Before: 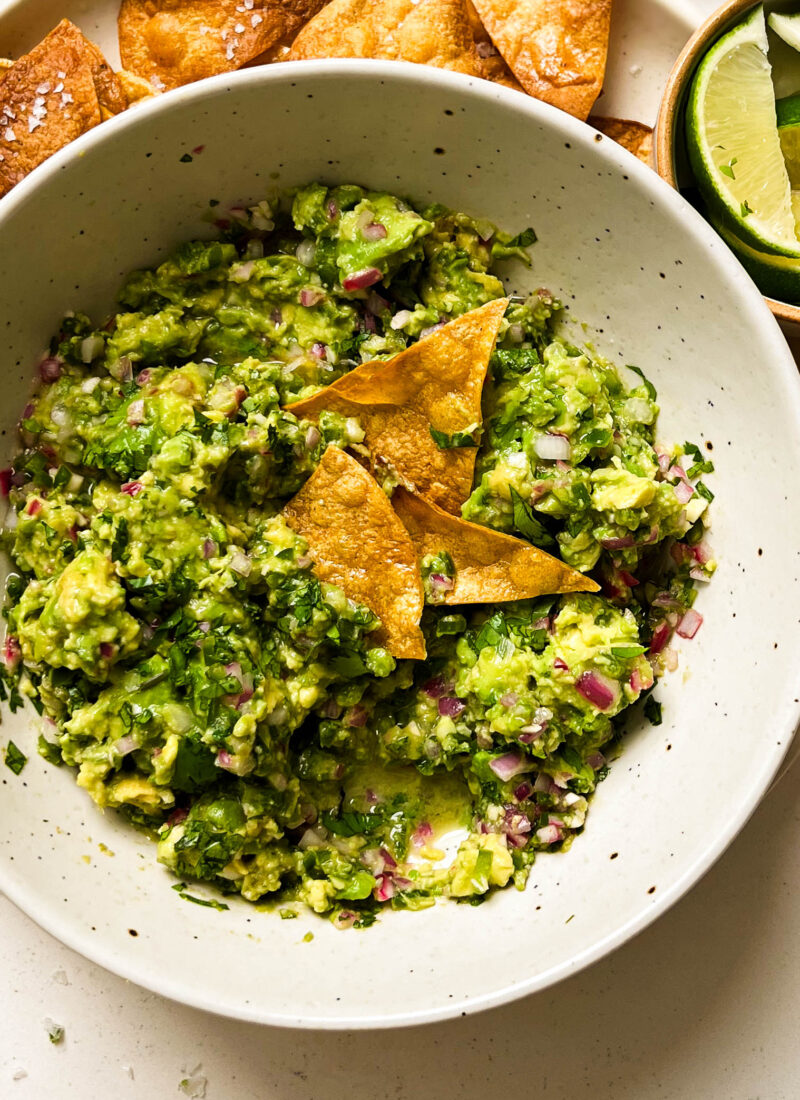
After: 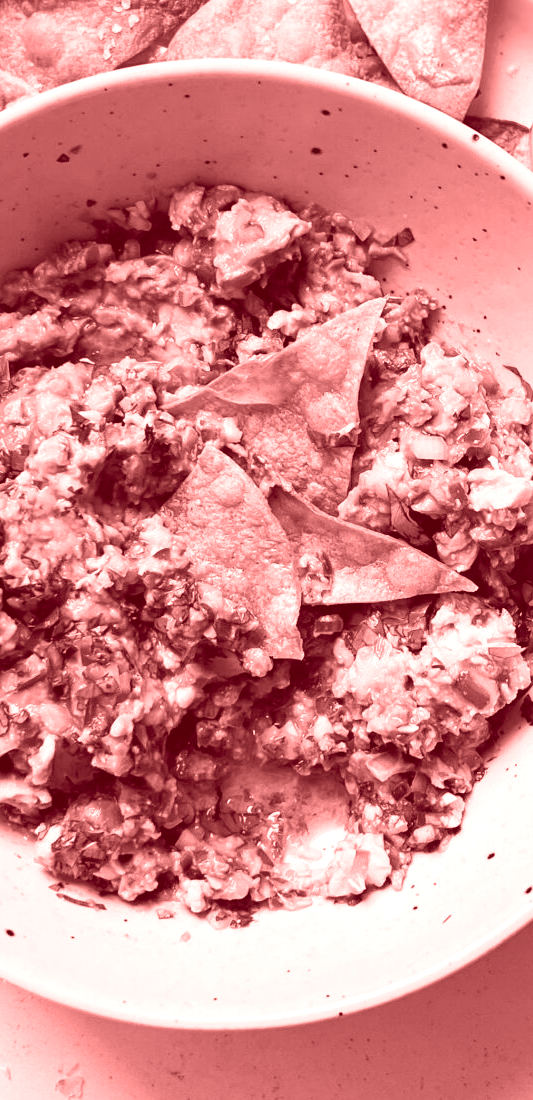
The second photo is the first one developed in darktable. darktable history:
contrast brightness saturation: contrast 0.08, saturation 0.02
crop: left 15.419%, right 17.914%
colorize: saturation 60%, source mix 100%
